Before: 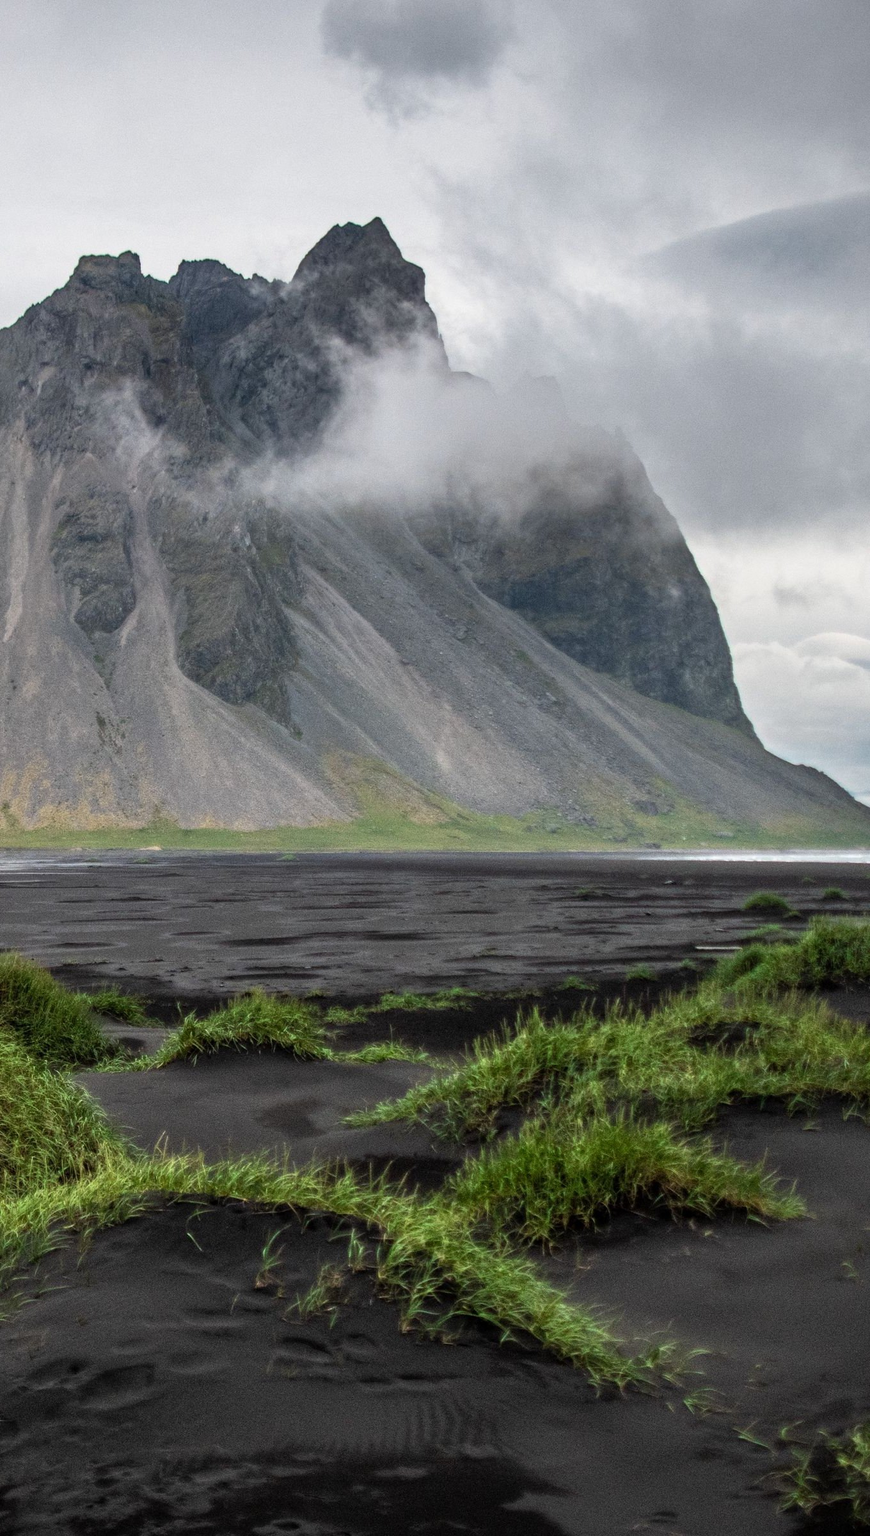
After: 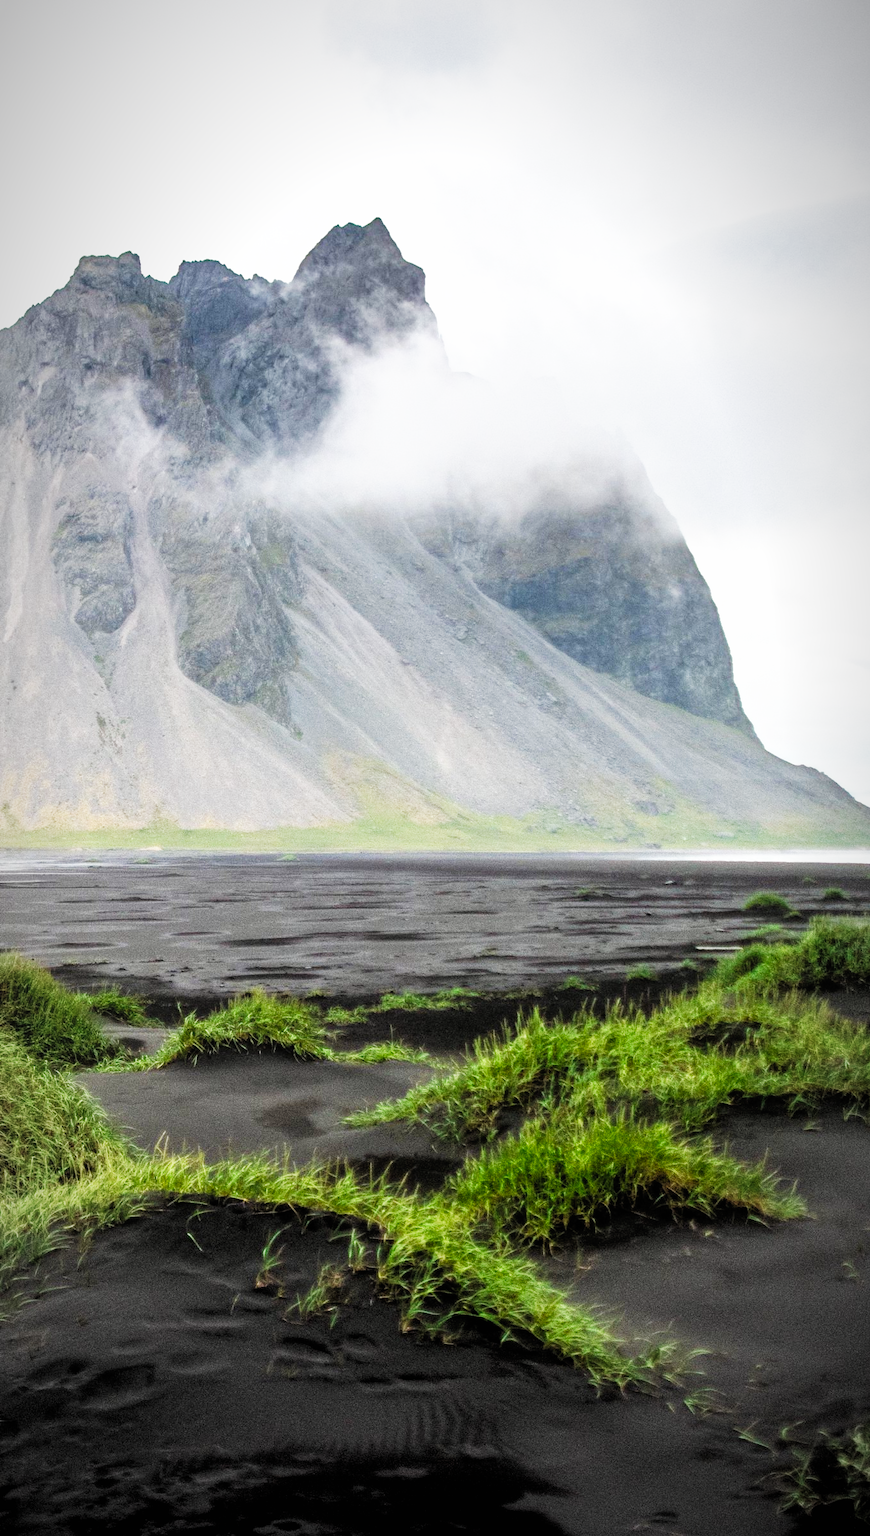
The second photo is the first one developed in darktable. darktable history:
vignetting: fall-off radius 60%, automatic ratio true
rgb levels: levels [[0.01, 0.419, 0.839], [0, 0.5, 1], [0, 0.5, 1]]
contrast equalizer: octaves 7, y [[0.6 ×6], [0.55 ×6], [0 ×6], [0 ×6], [0 ×6]], mix -1
base curve: curves: ch0 [(0, 0) (0.007, 0.004) (0.027, 0.03) (0.046, 0.07) (0.207, 0.54) (0.442, 0.872) (0.673, 0.972) (1, 1)], preserve colors none
